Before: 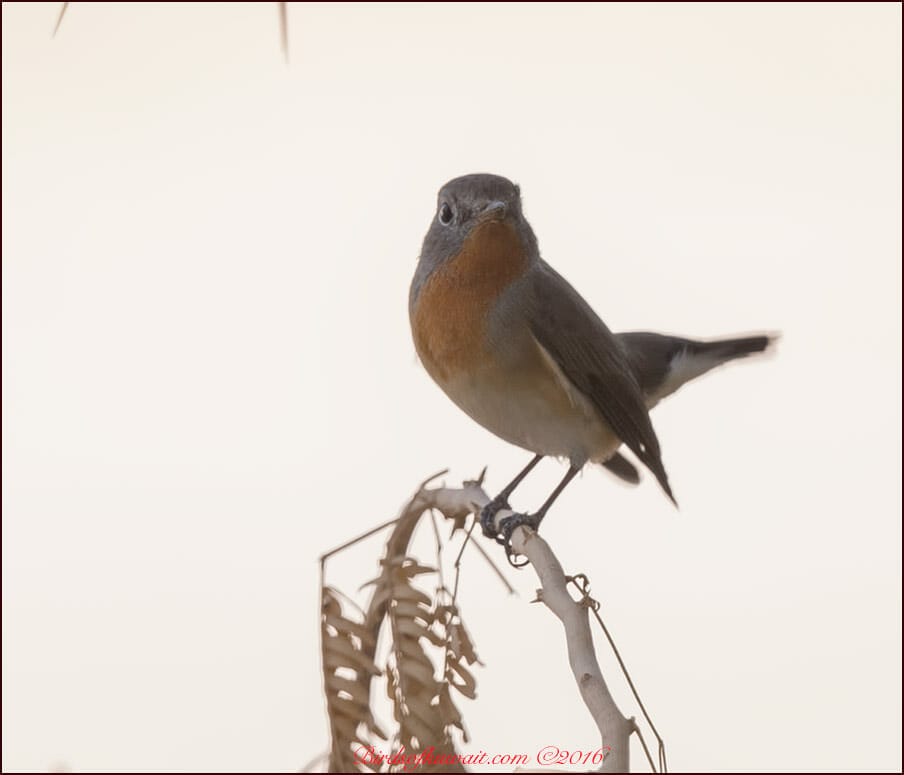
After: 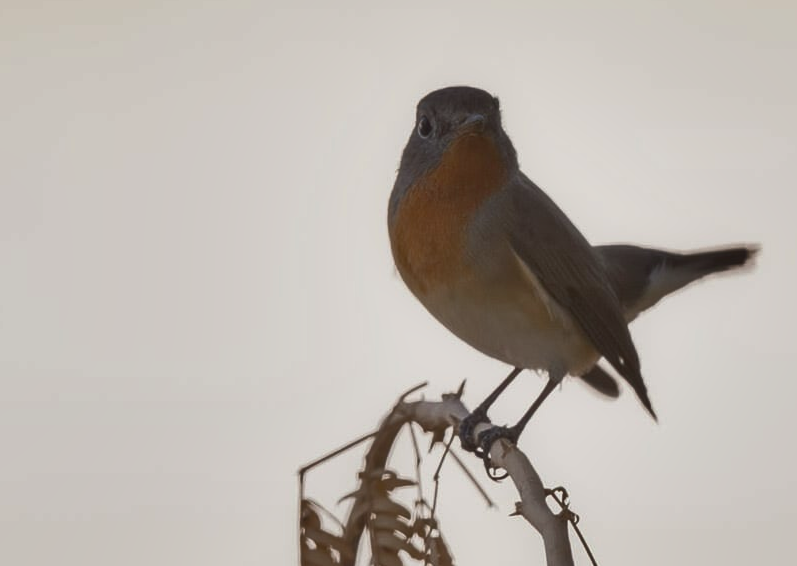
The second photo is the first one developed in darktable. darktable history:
shadows and highlights: radius 107.67, shadows 23.34, highlights -58.47, low approximation 0.01, soften with gaussian
crop and rotate: left 2.389%, top 11.276%, right 9.396%, bottom 15.573%
tone equalizer: -8 EV 0.273 EV, -7 EV 0.432 EV, -6 EV 0.397 EV, -5 EV 0.277 EV, -3 EV -0.249 EV, -2 EV -0.397 EV, -1 EV -0.427 EV, +0 EV -0.222 EV, mask exposure compensation -0.489 EV
